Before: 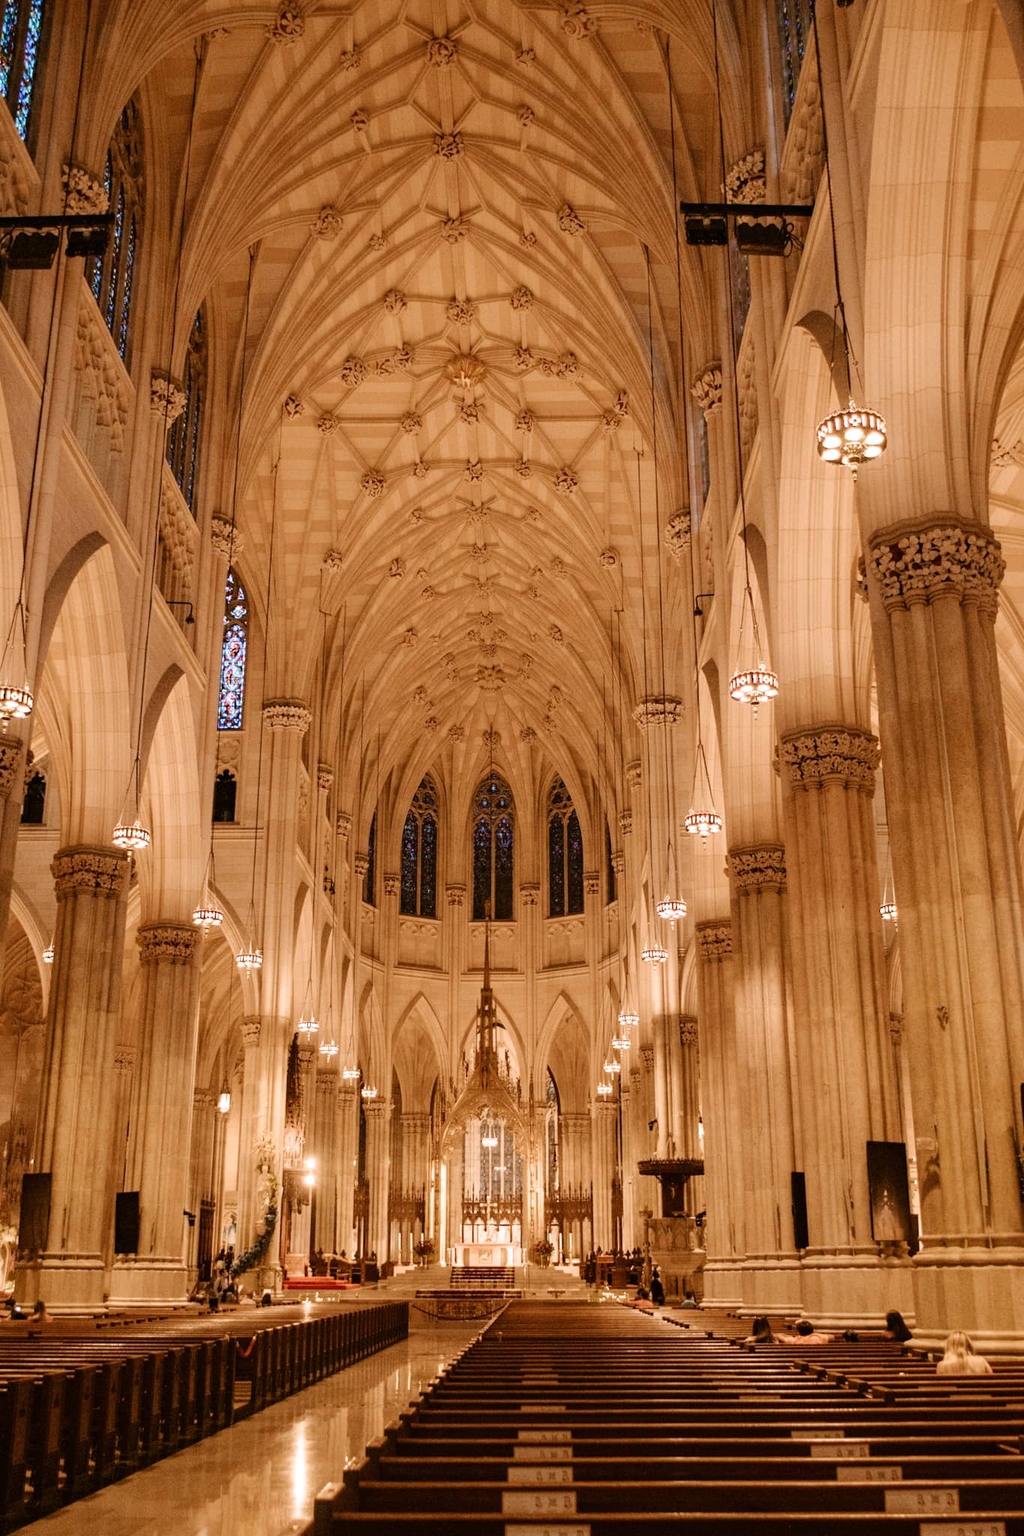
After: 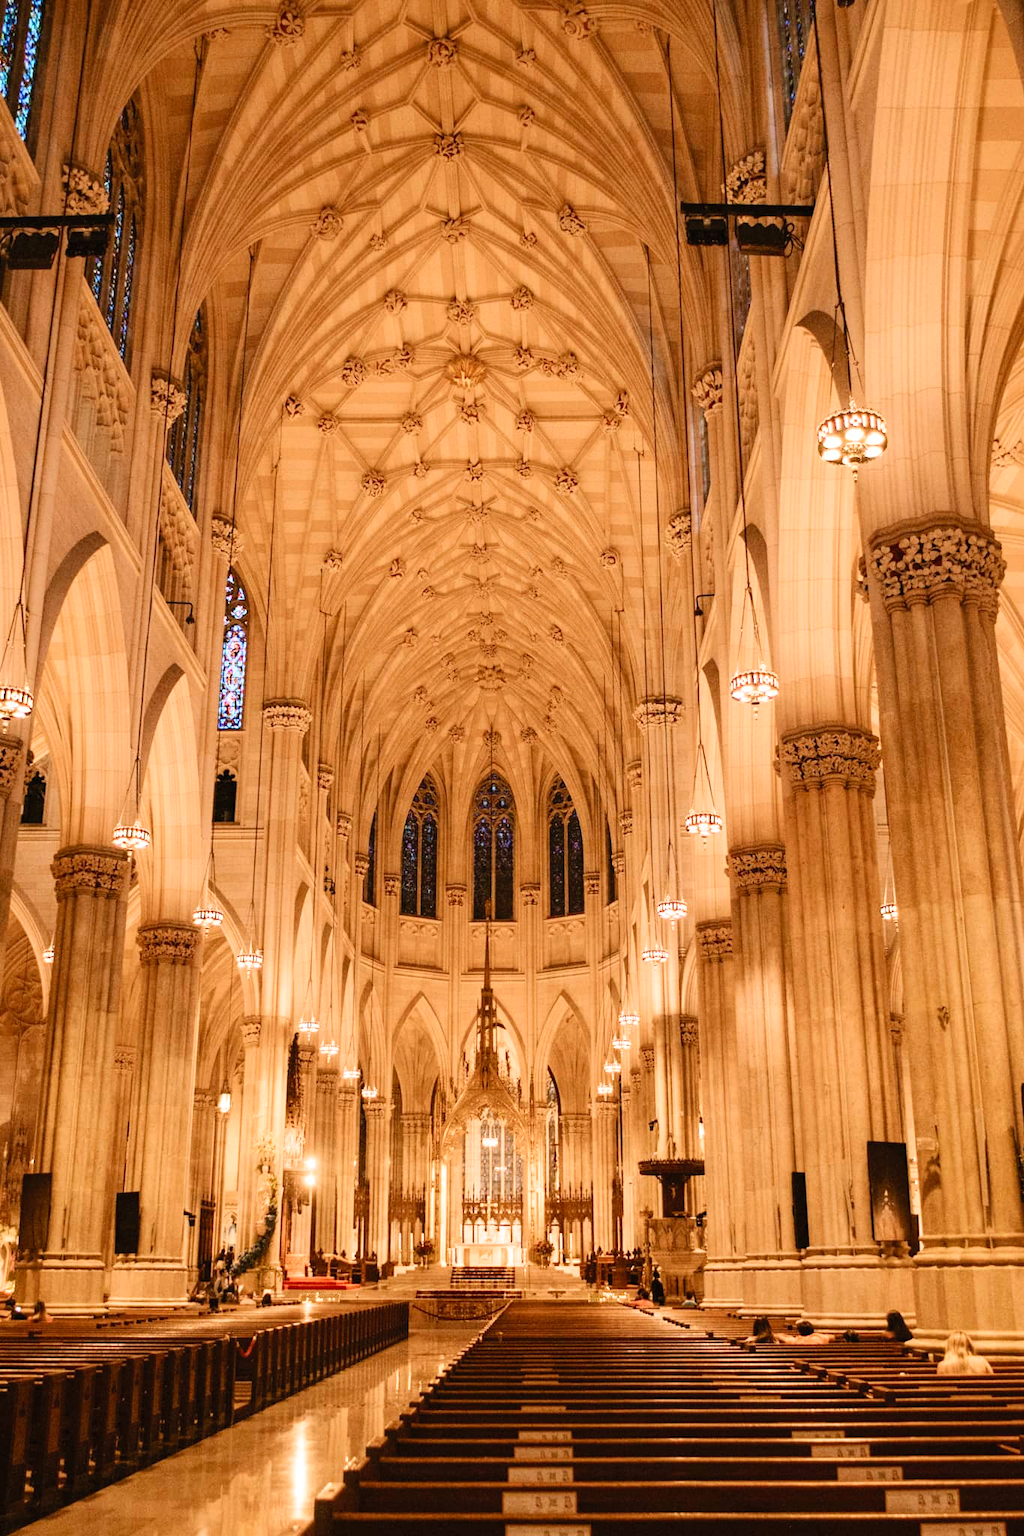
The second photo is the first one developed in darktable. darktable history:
contrast brightness saturation: contrast 0.198, brightness 0.167, saturation 0.223
